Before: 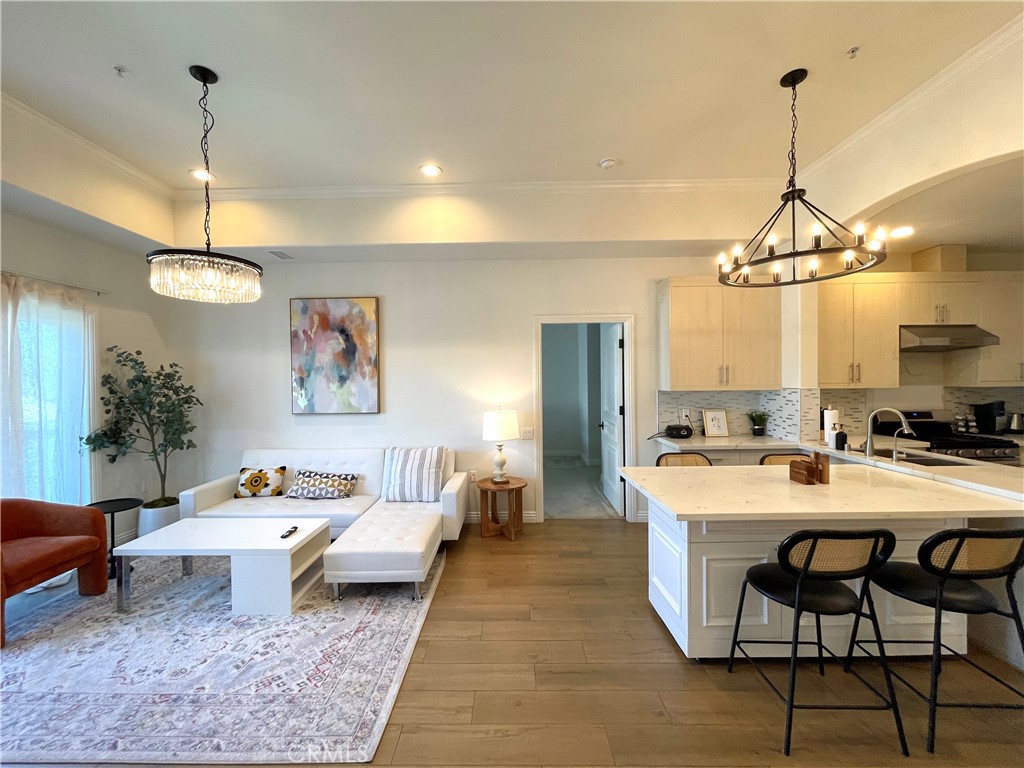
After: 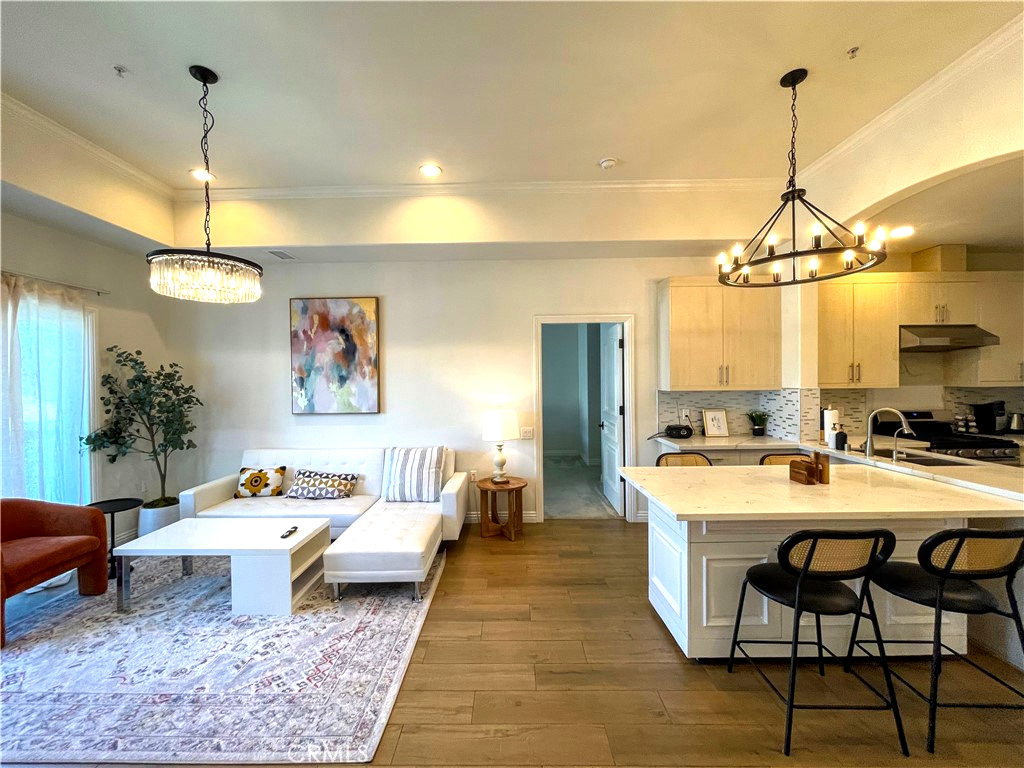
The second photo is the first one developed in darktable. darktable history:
contrast brightness saturation: contrast 0.044, saturation 0.074
local contrast: on, module defaults
color balance rgb: perceptual saturation grading › global saturation 0.258%, global vibrance 30.516%, contrast 10.103%
color calibration: illuminant same as pipeline (D50), adaptation none (bypass), x 0.333, y 0.334, temperature 5003.43 K, gamut compression 0.978
